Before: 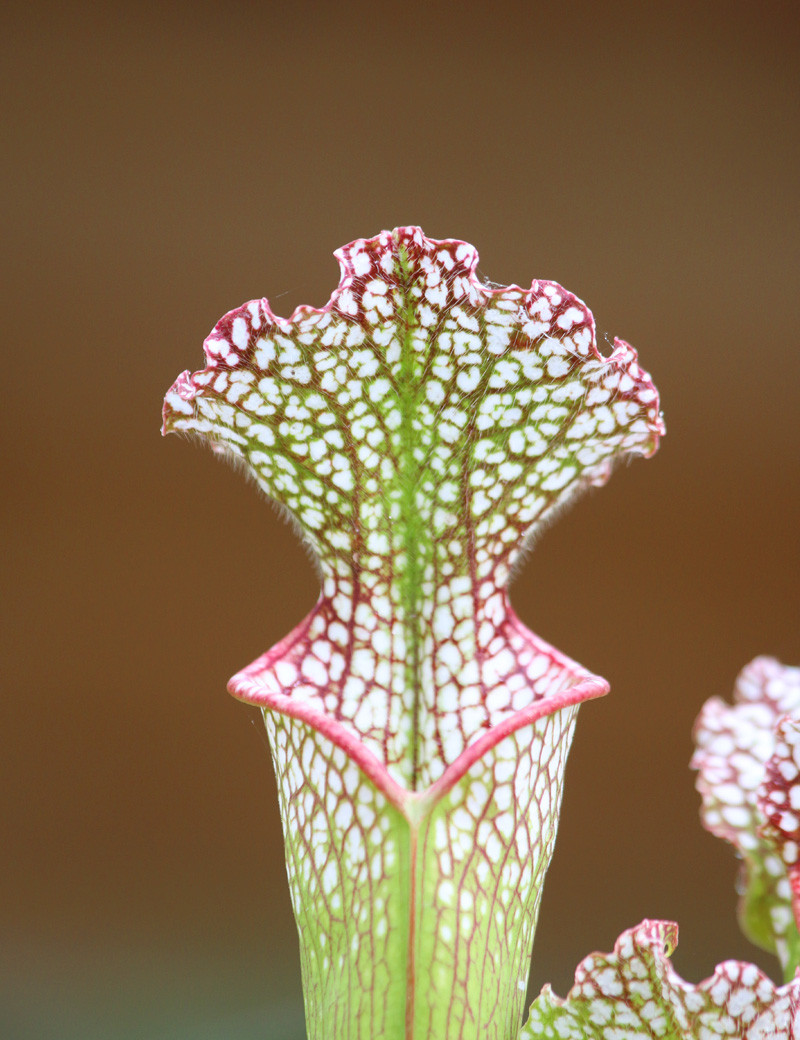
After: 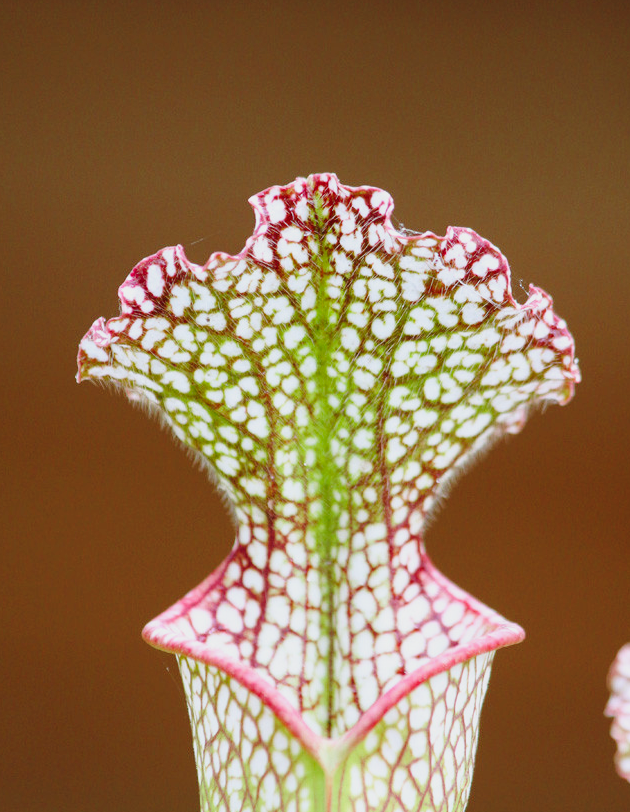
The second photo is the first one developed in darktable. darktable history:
crop and rotate: left 10.77%, top 5.1%, right 10.41%, bottom 16.76%
exposure: black level correction 0, exposure -0.766 EV, compensate highlight preservation false
base curve: curves: ch0 [(0, 0) (0.028, 0.03) (0.121, 0.232) (0.46, 0.748) (0.859, 0.968) (1, 1)], preserve colors none
